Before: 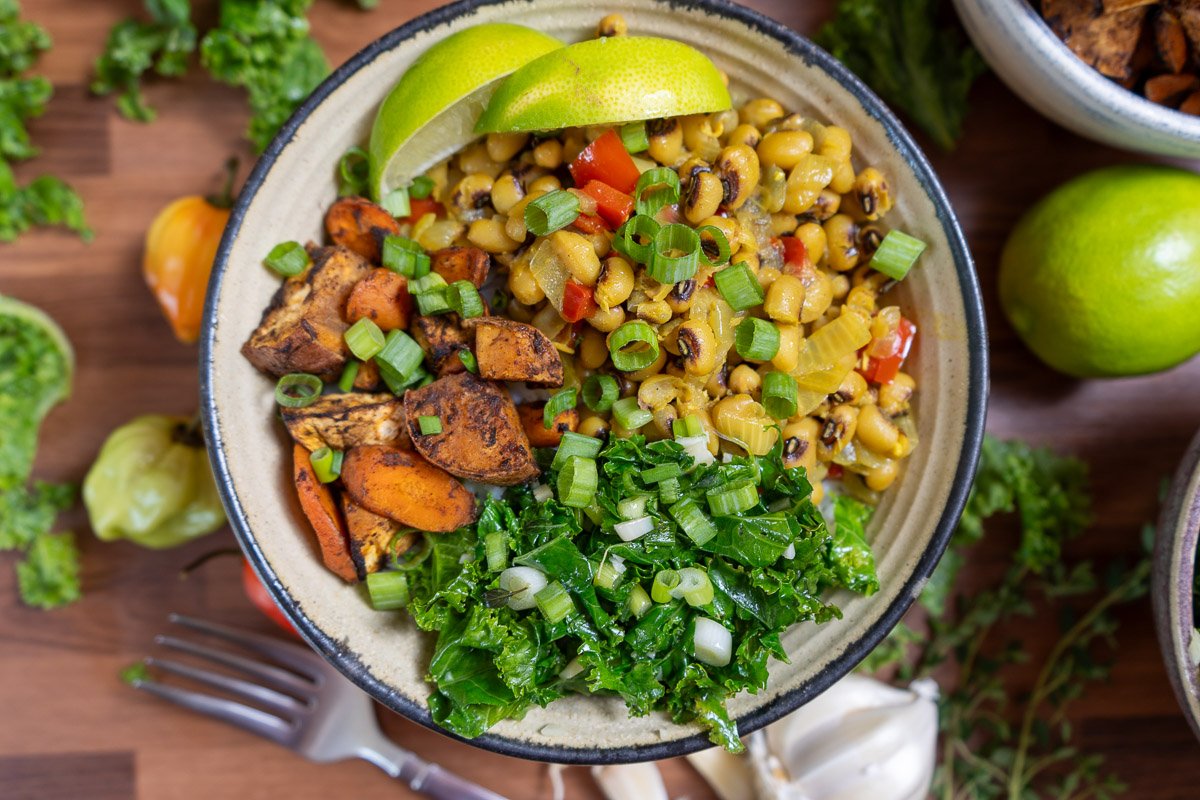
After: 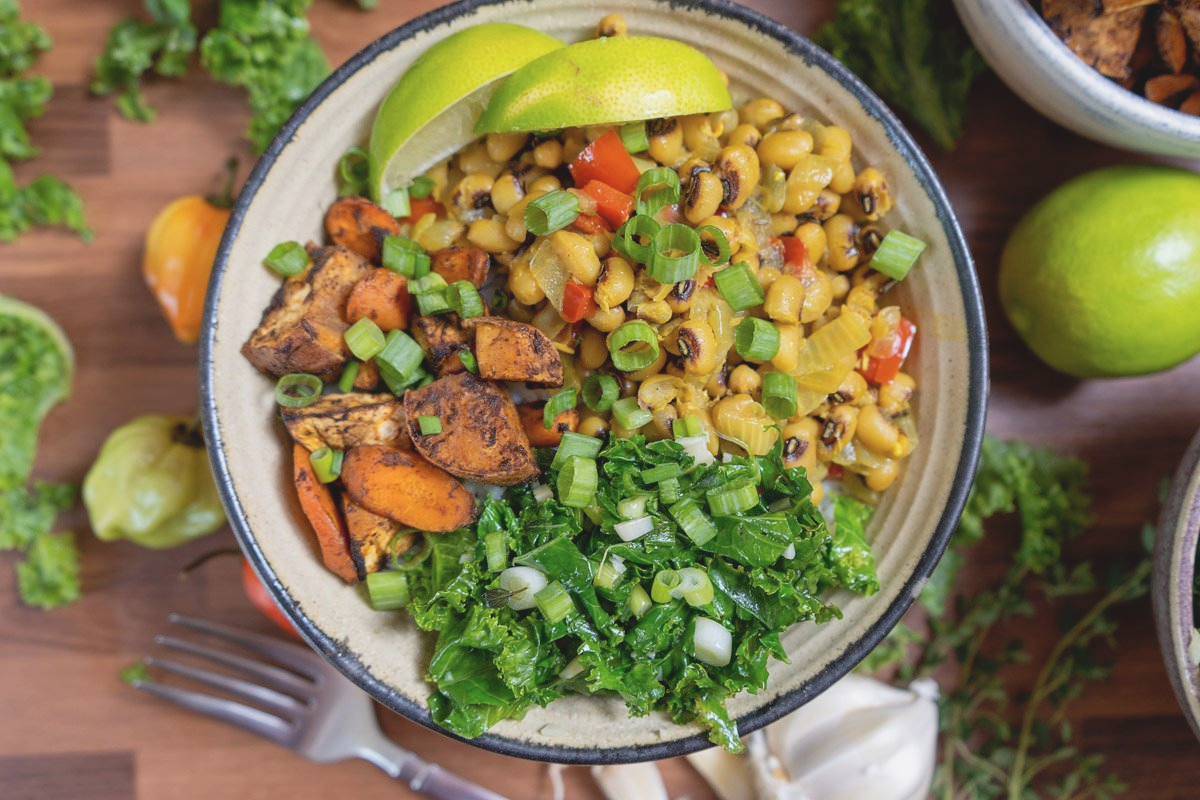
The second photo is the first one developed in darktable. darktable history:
contrast brightness saturation: contrast -0.147, brightness 0.043, saturation -0.139
exposure: black level correction 0.001, exposure 0.137 EV, compensate highlight preservation false
